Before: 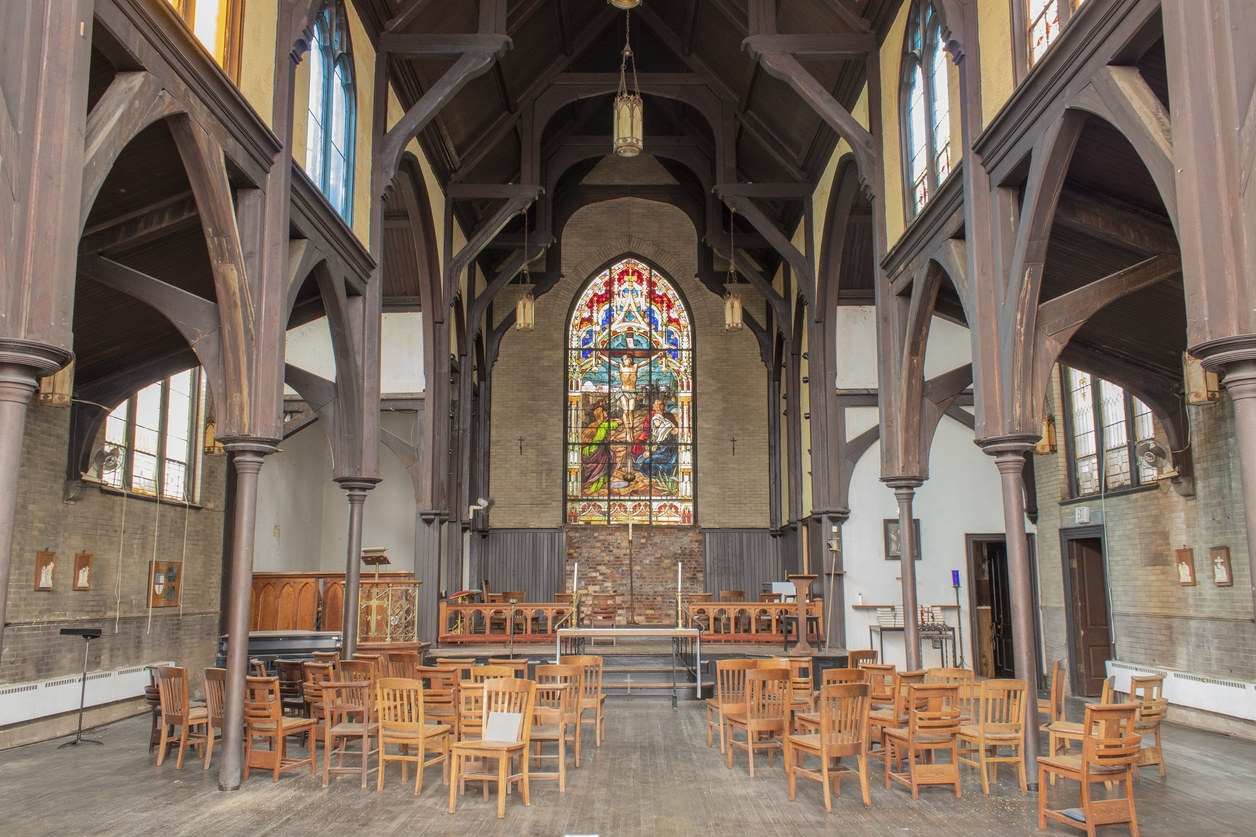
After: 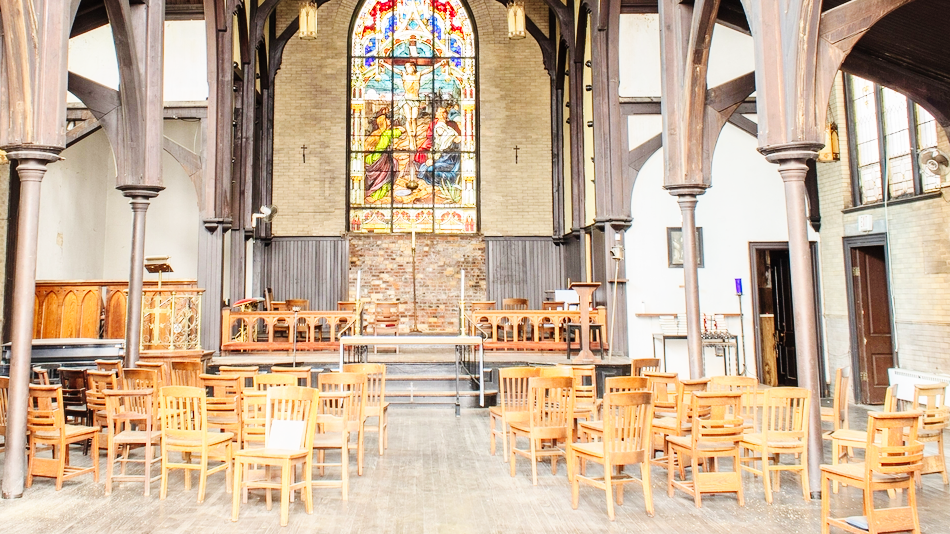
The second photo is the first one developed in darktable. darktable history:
base curve: curves: ch0 [(0, 0) (0, 0) (0.002, 0.001) (0.008, 0.003) (0.019, 0.011) (0.037, 0.037) (0.064, 0.11) (0.102, 0.232) (0.152, 0.379) (0.216, 0.524) (0.296, 0.665) (0.394, 0.789) (0.512, 0.881) (0.651, 0.945) (0.813, 0.986) (1, 1)], preserve colors none
contrast brightness saturation: contrast 0.15, brightness 0.05
crop and rotate: left 17.299%, top 35.115%, right 7.015%, bottom 1.024%
